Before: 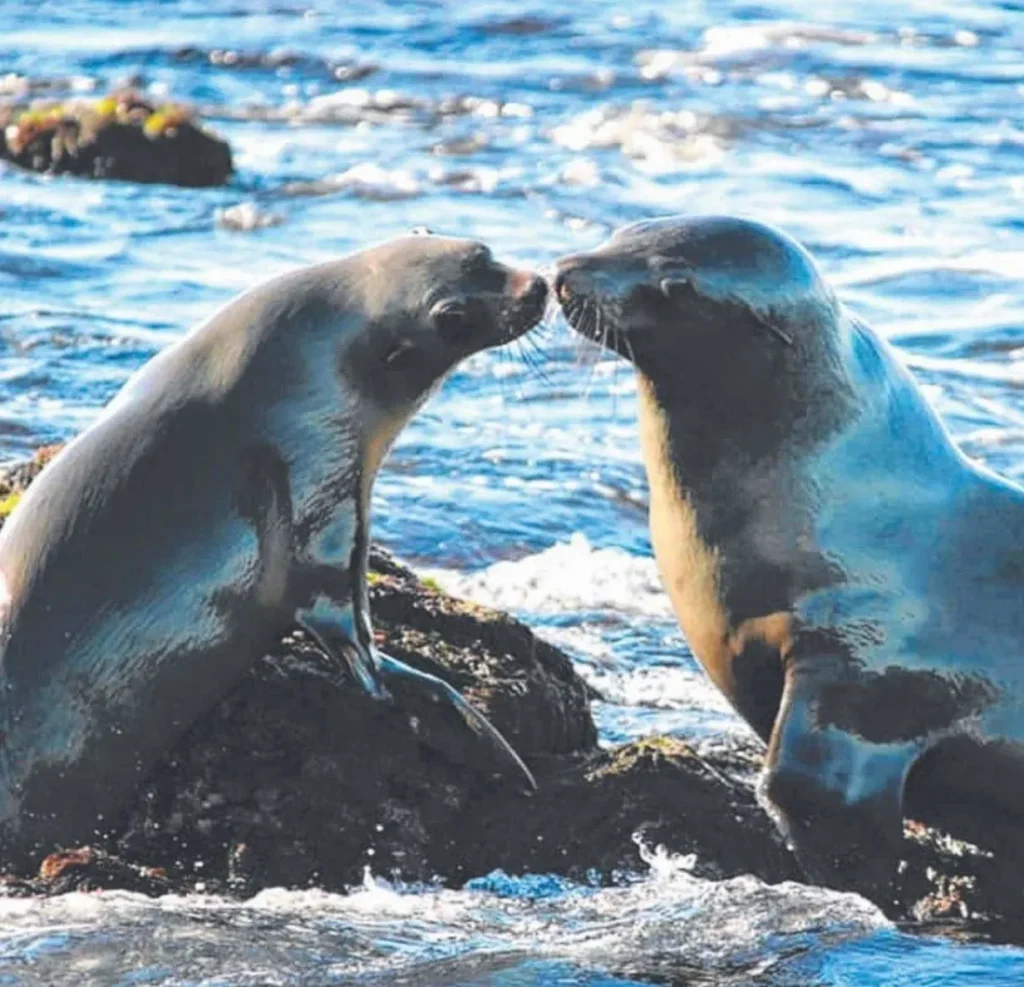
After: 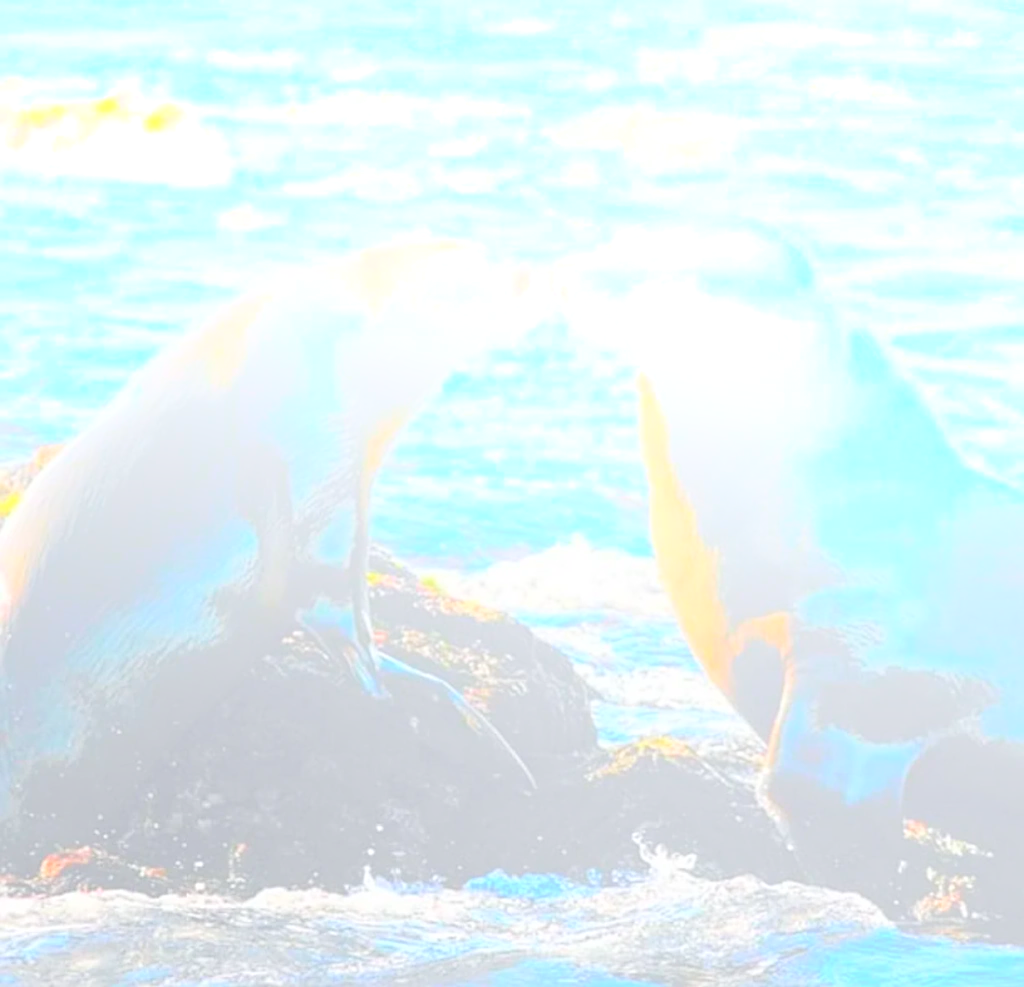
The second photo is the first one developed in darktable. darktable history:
bloom: size 70%, threshold 25%, strength 70%
sharpen: on, module defaults
